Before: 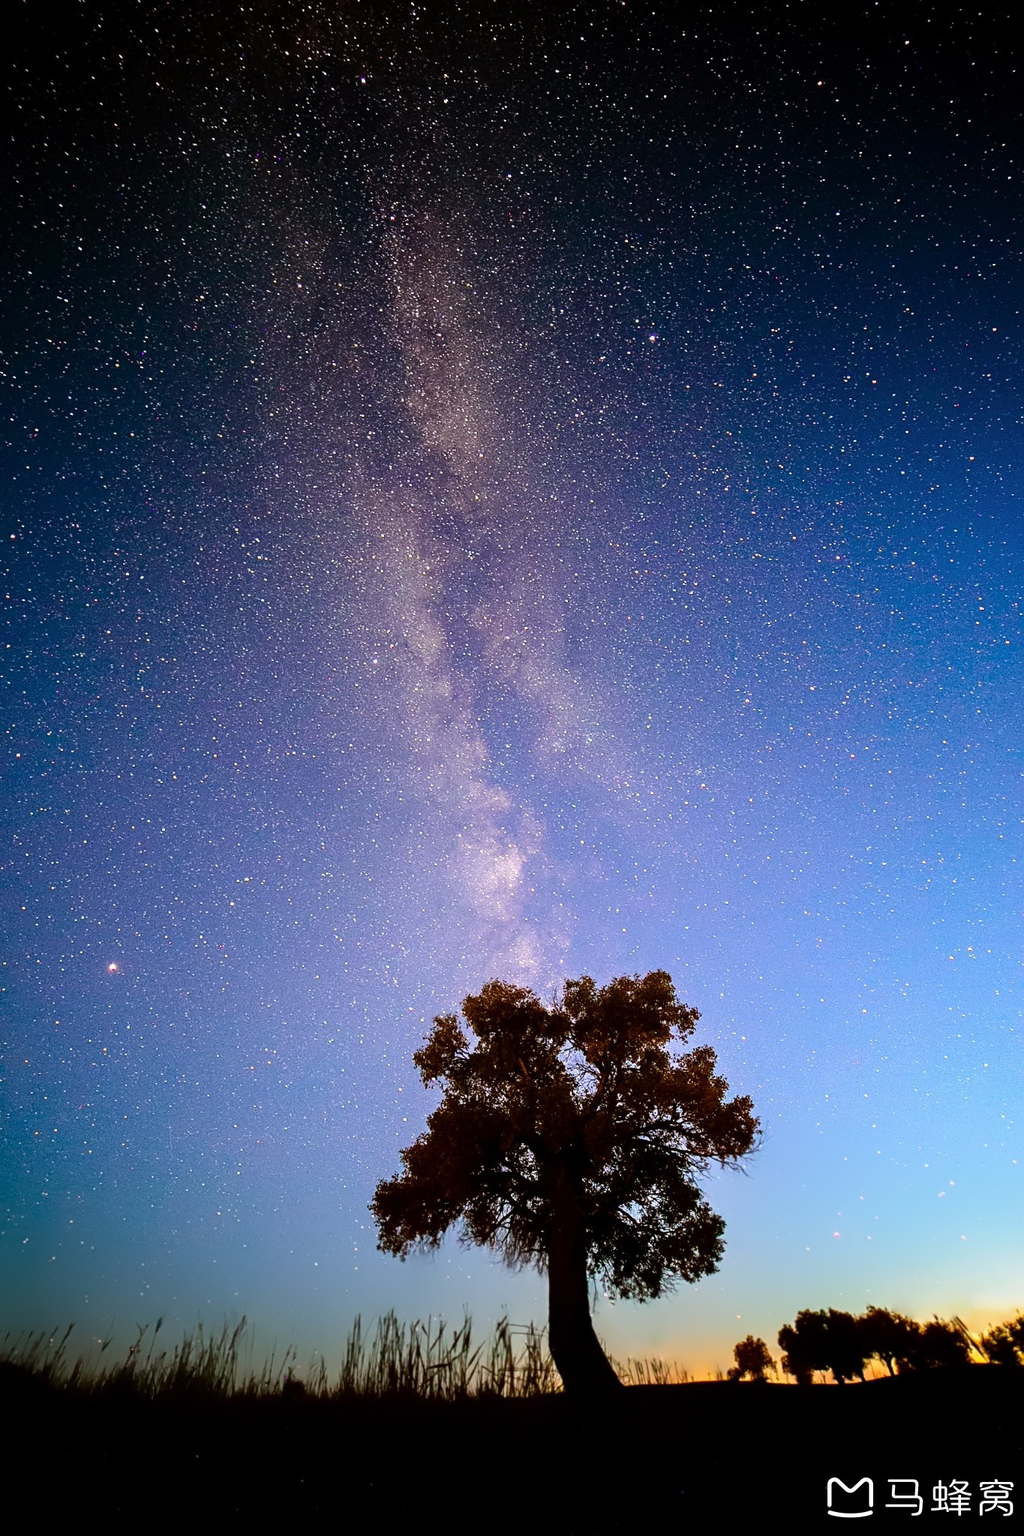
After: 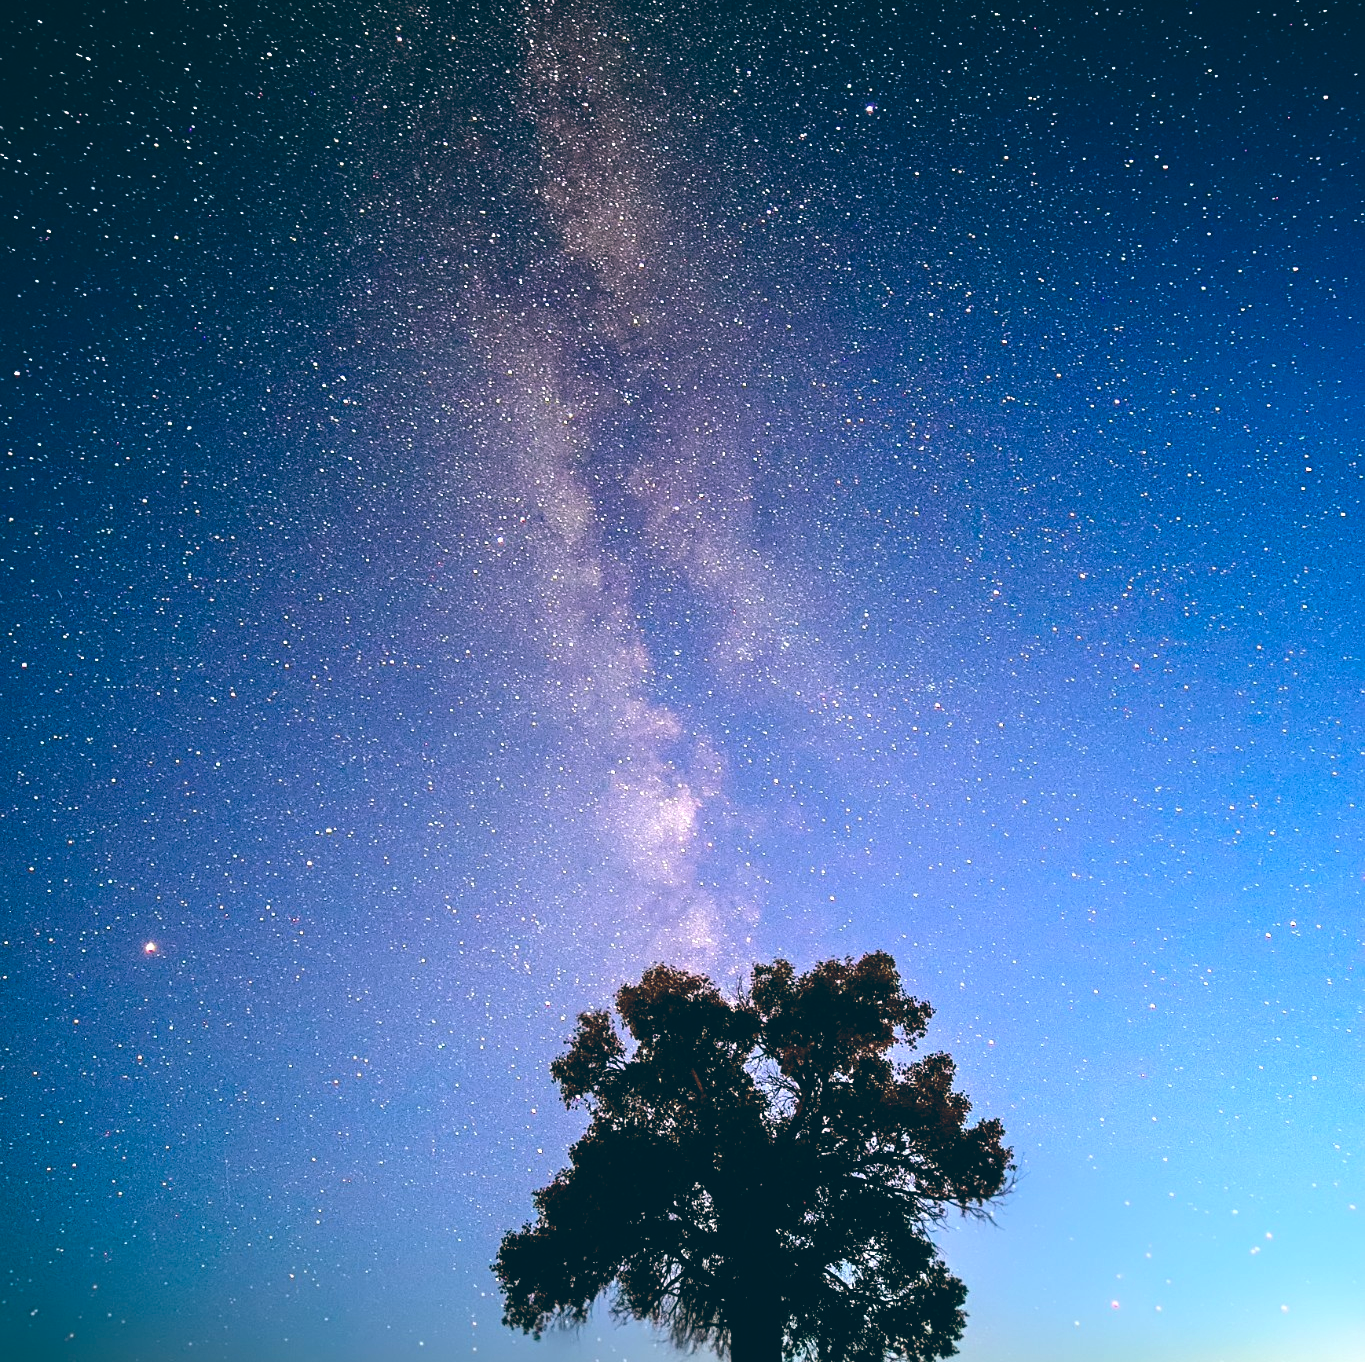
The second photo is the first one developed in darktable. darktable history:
color balance: lift [1.016, 0.983, 1, 1.017], gamma [0.958, 1, 1, 1], gain [0.981, 1.007, 0.993, 1.002], input saturation 118.26%, contrast 13.43%, contrast fulcrum 21.62%, output saturation 82.76%
crop: top 16.727%, bottom 16.727%
